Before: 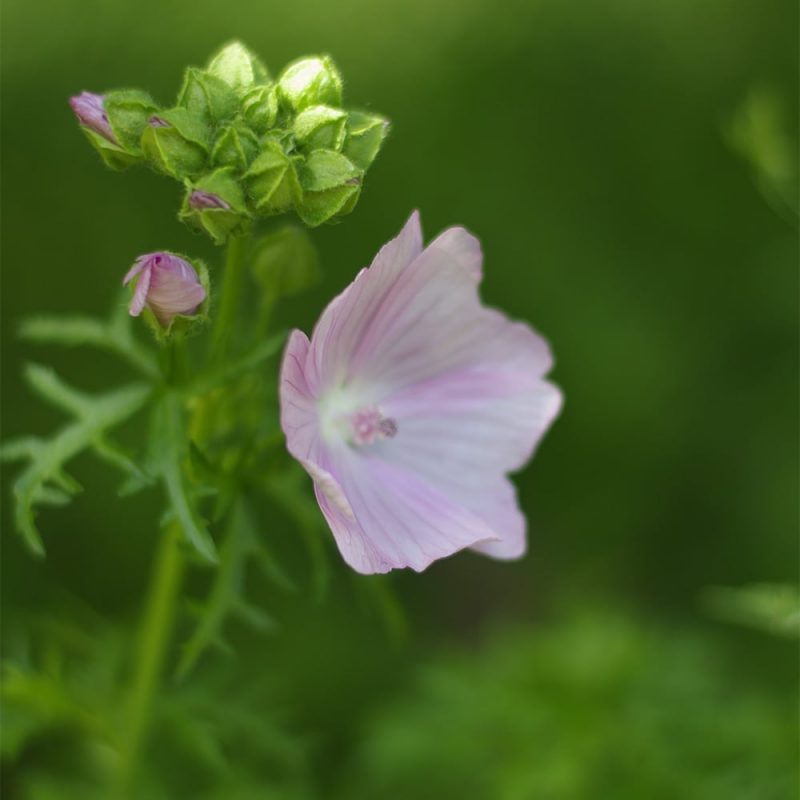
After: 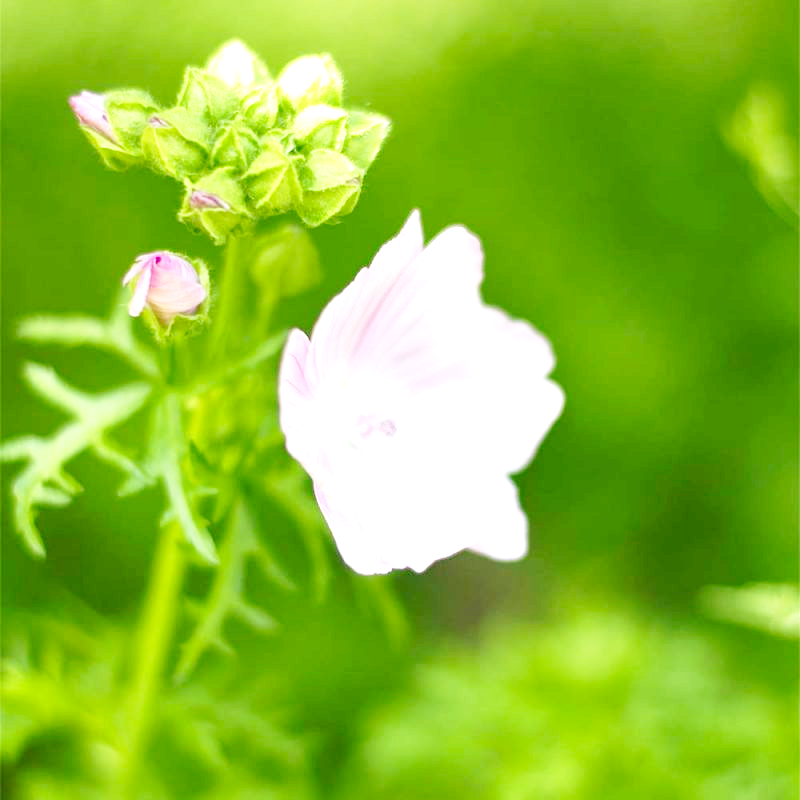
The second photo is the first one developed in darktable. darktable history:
exposure: black level correction 0, exposure 1.741 EV, compensate exposure bias true, compensate highlight preservation false
base curve: curves: ch0 [(0, 0) (0.036, 0.025) (0.121, 0.166) (0.206, 0.329) (0.605, 0.79) (1, 1)], preserve colors none
